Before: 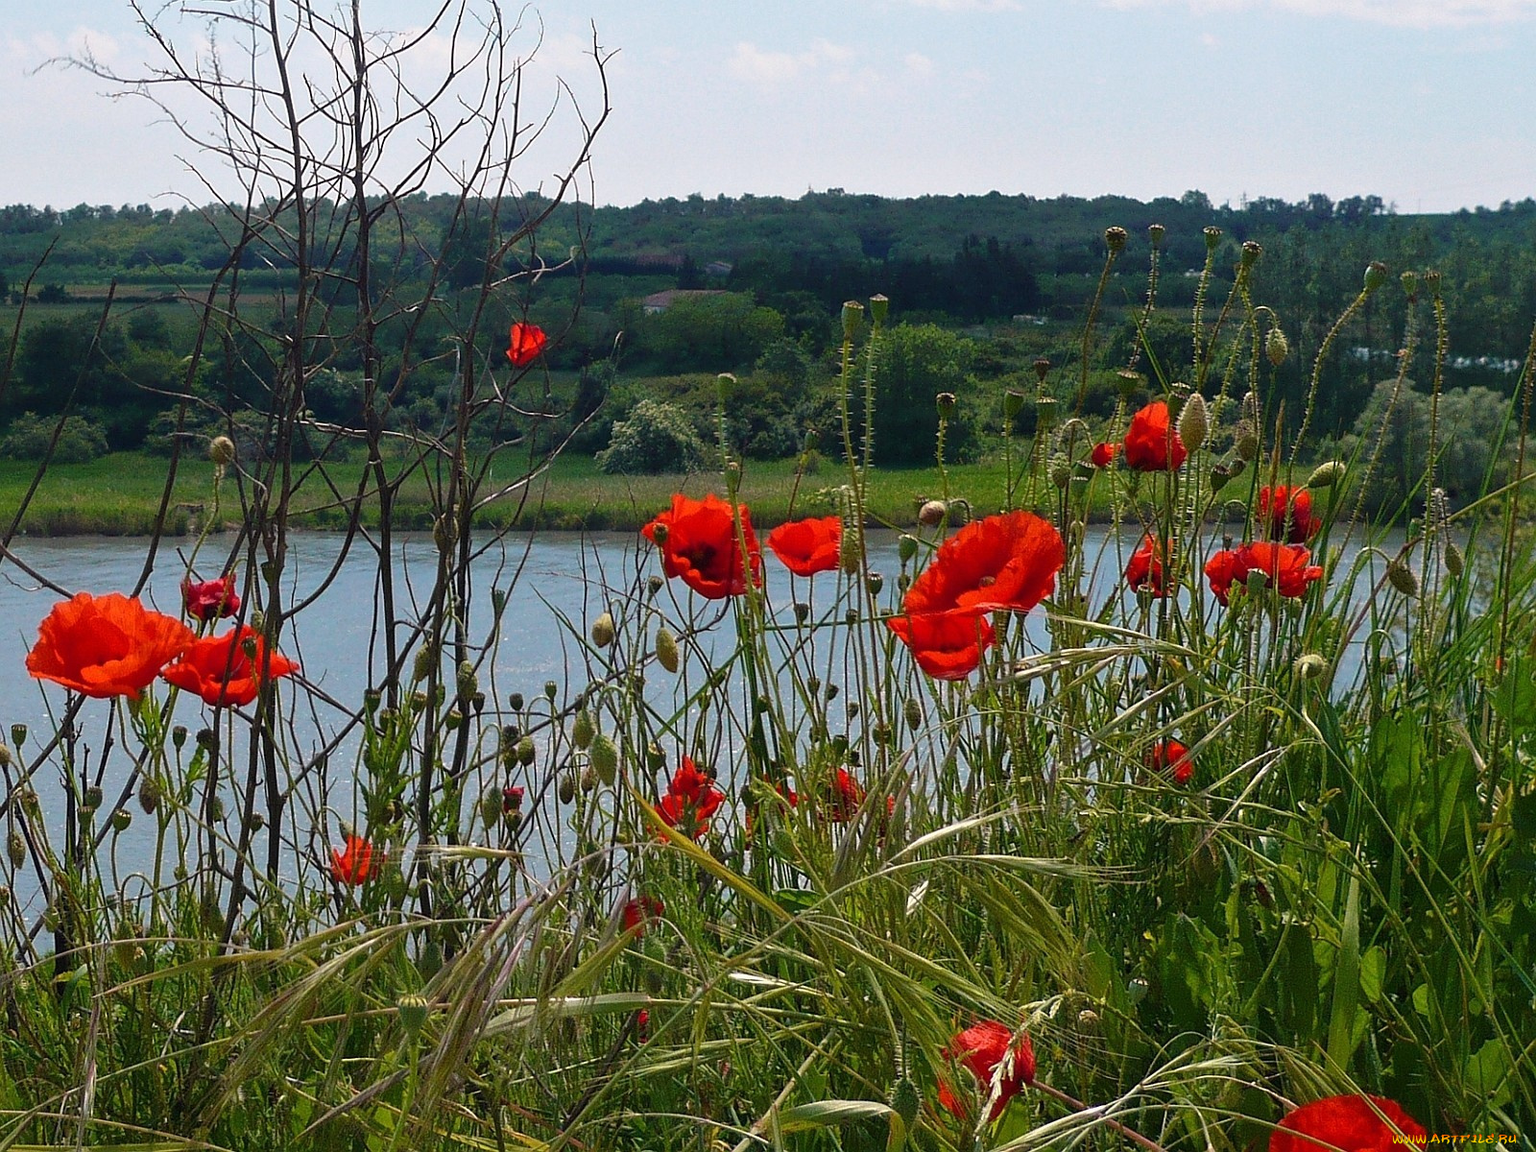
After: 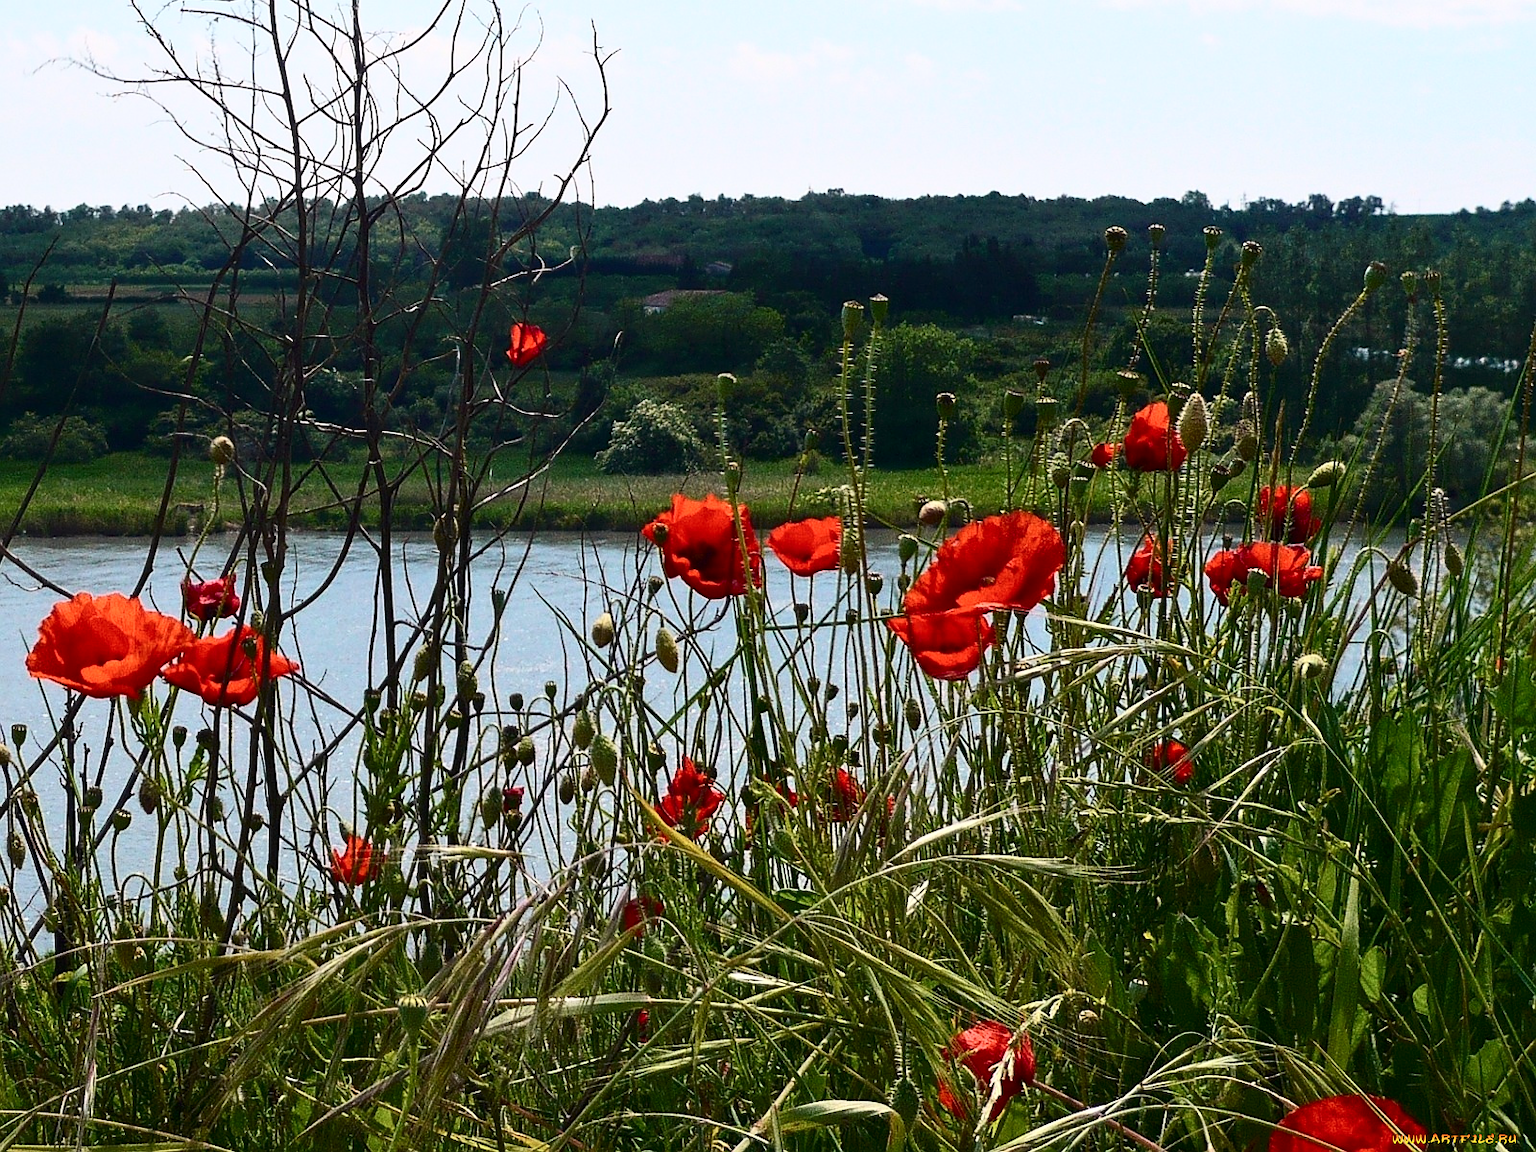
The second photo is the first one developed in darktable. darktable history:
contrast brightness saturation: contrast 0.393, brightness 0.096
